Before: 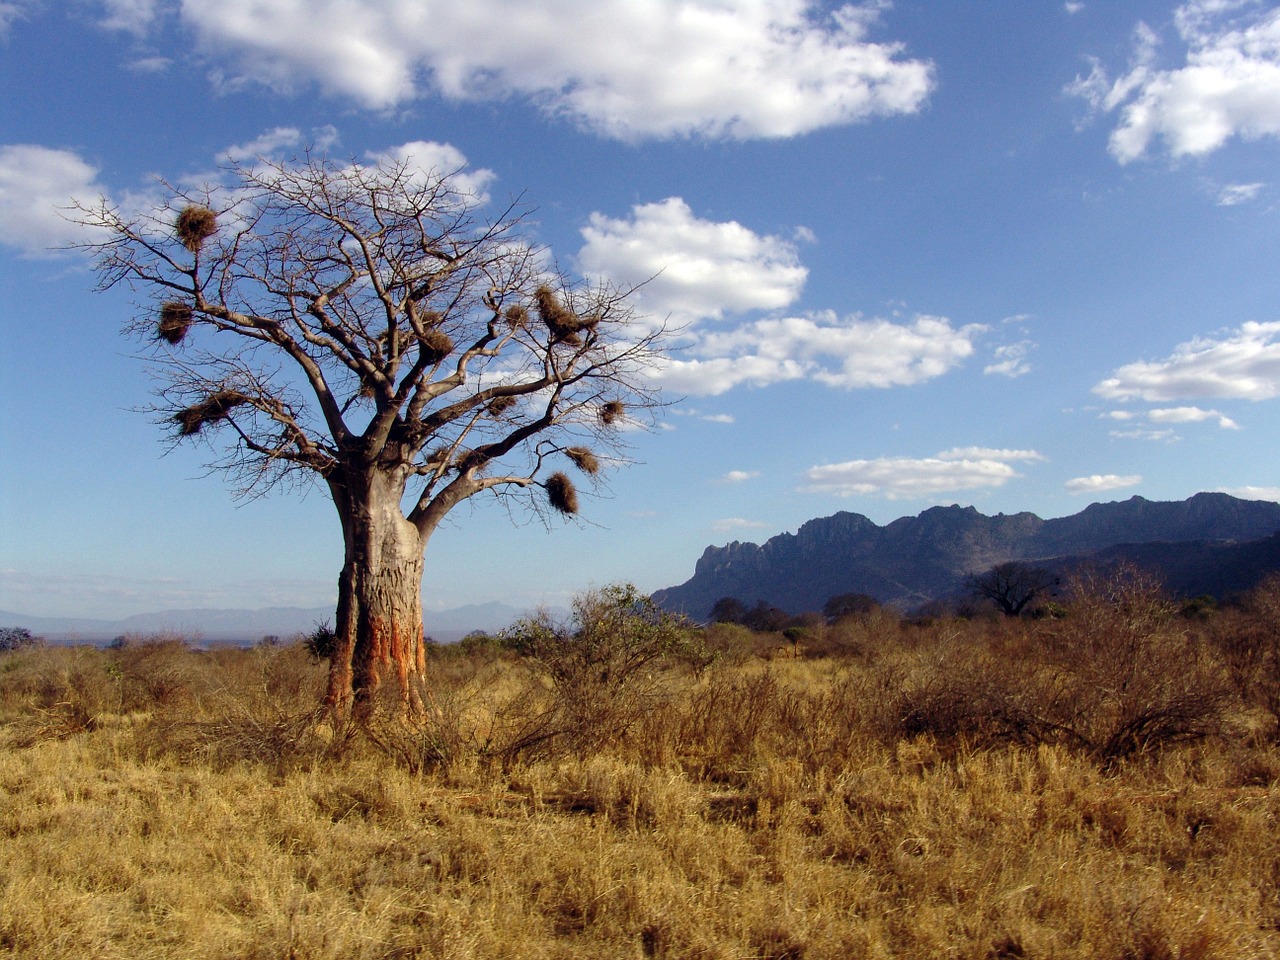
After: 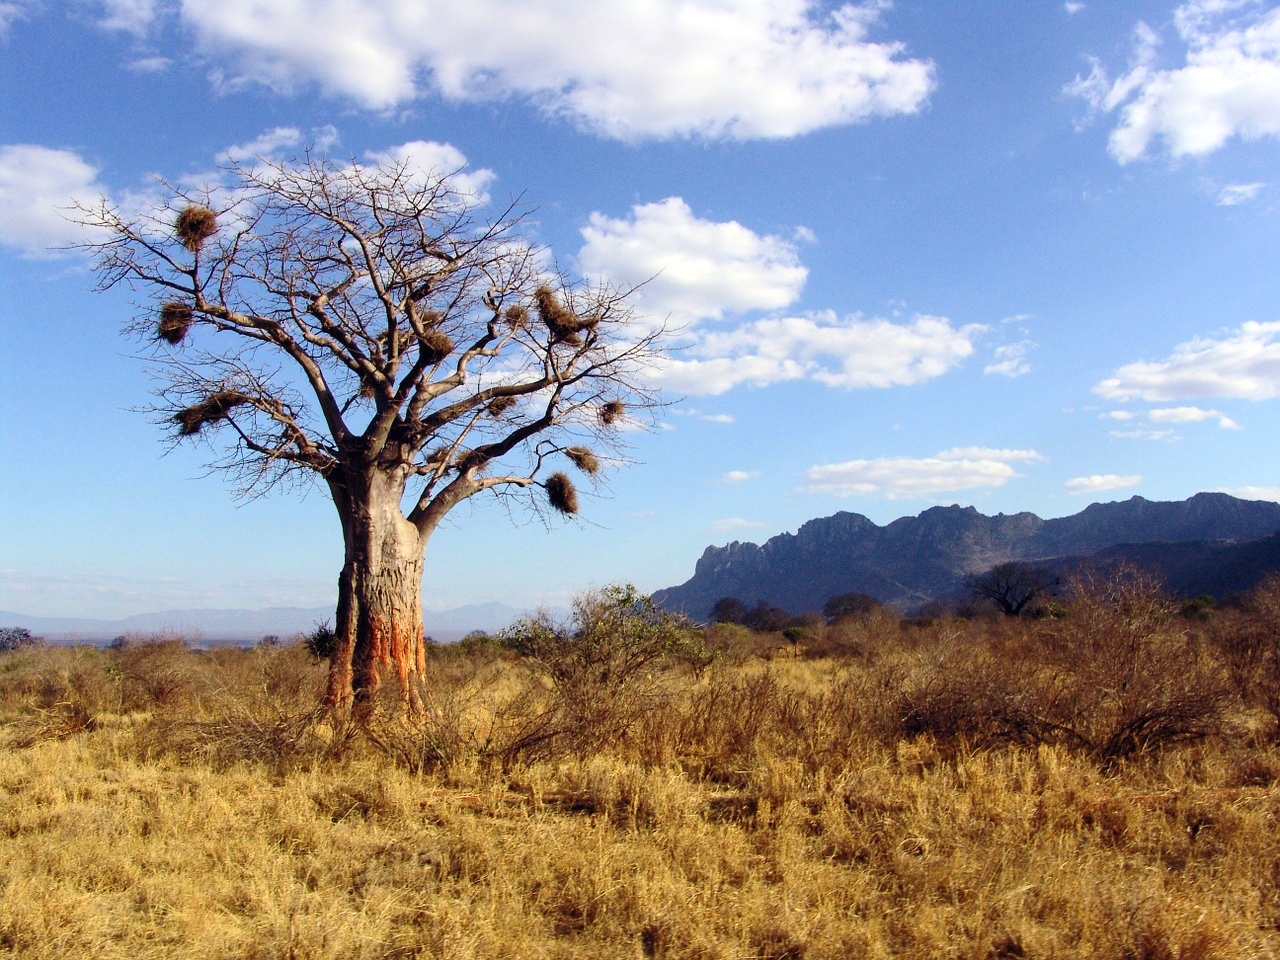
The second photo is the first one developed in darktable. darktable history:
contrast brightness saturation: contrast 0.196, brightness 0.153, saturation 0.15
